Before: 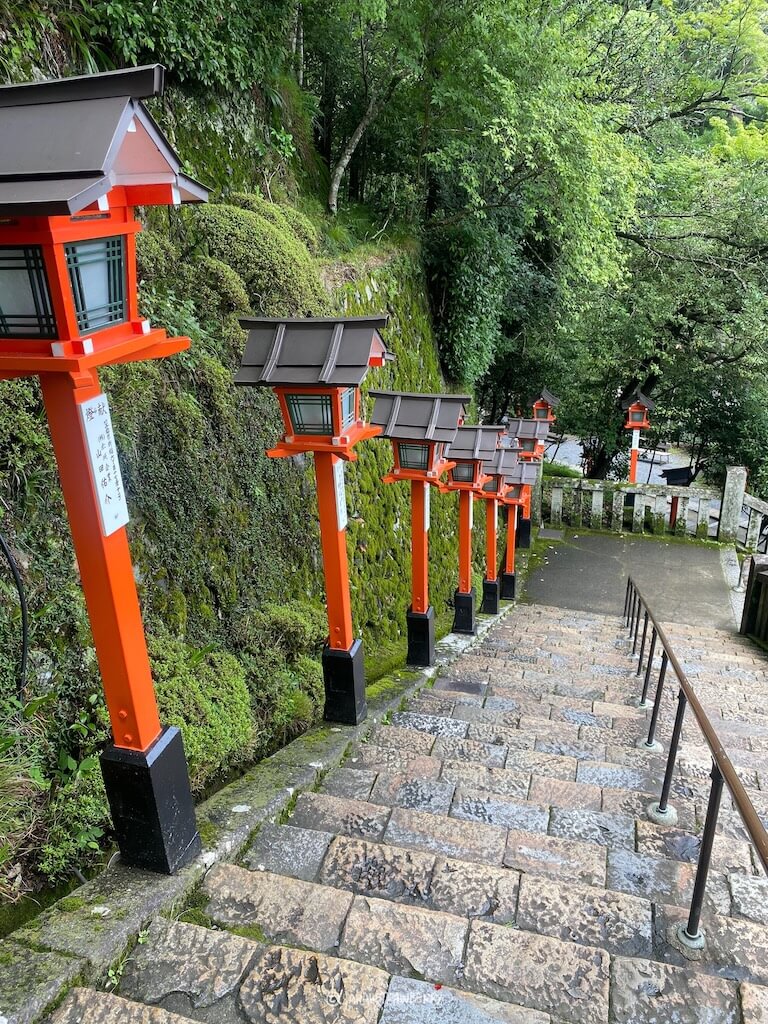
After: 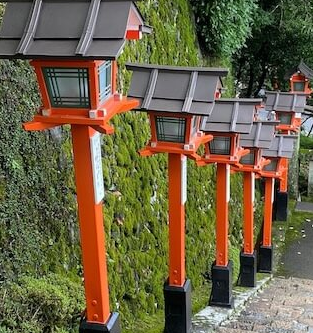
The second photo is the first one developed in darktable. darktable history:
crop: left 31.745%, top 32.017%, right 27.474%, bottom 35.44%
